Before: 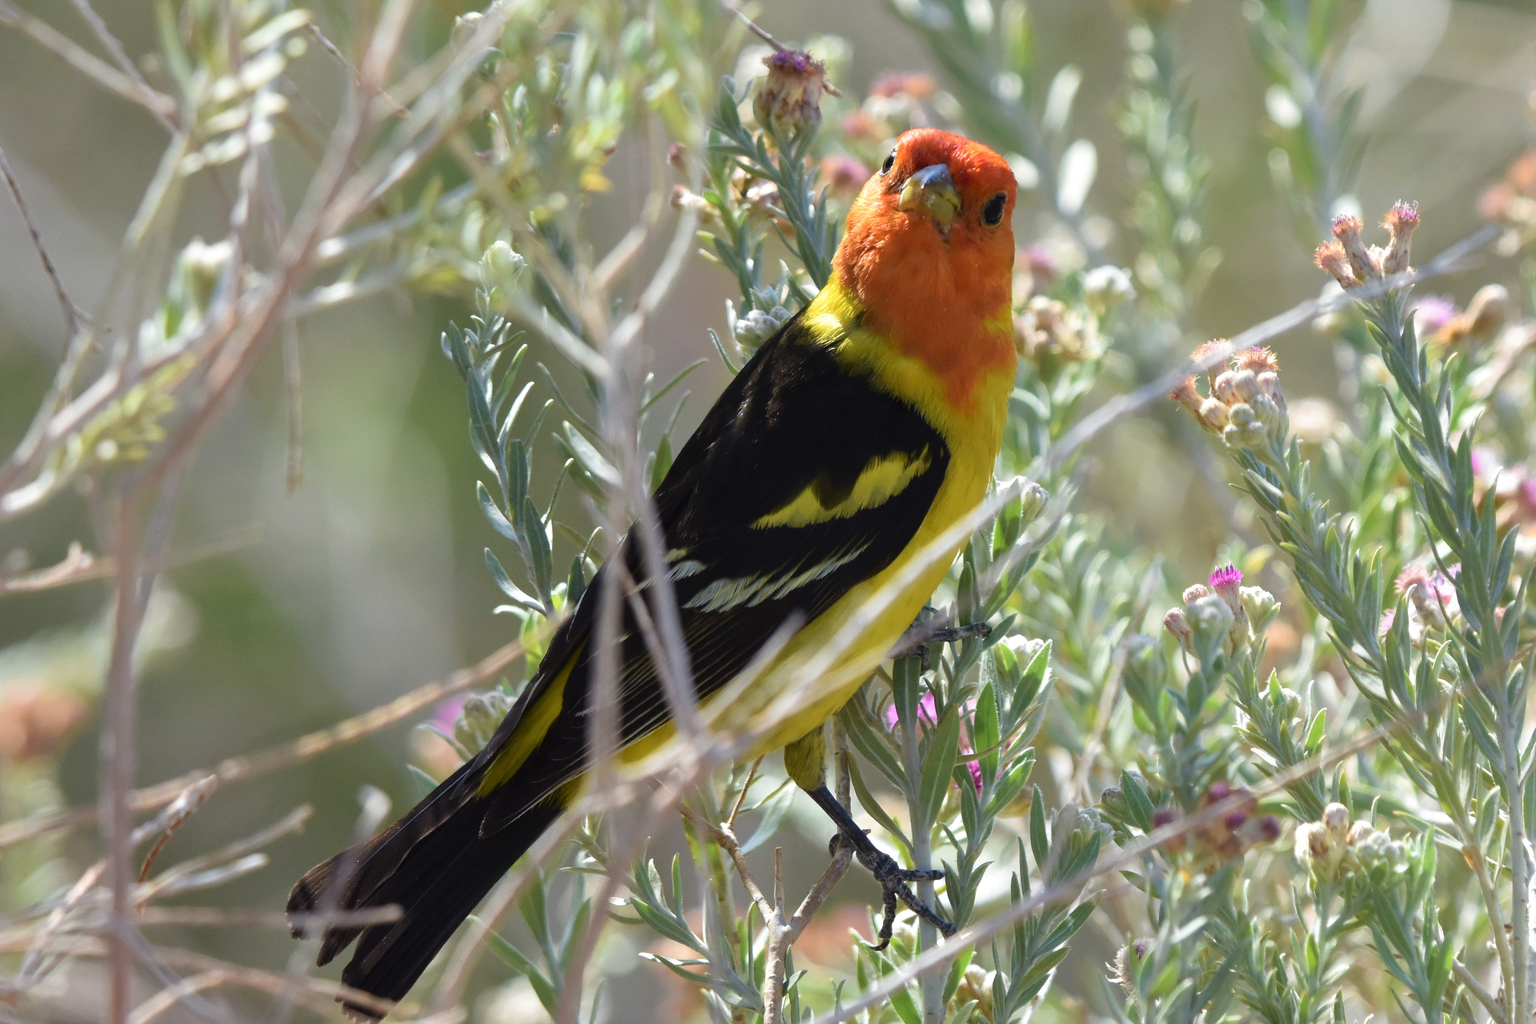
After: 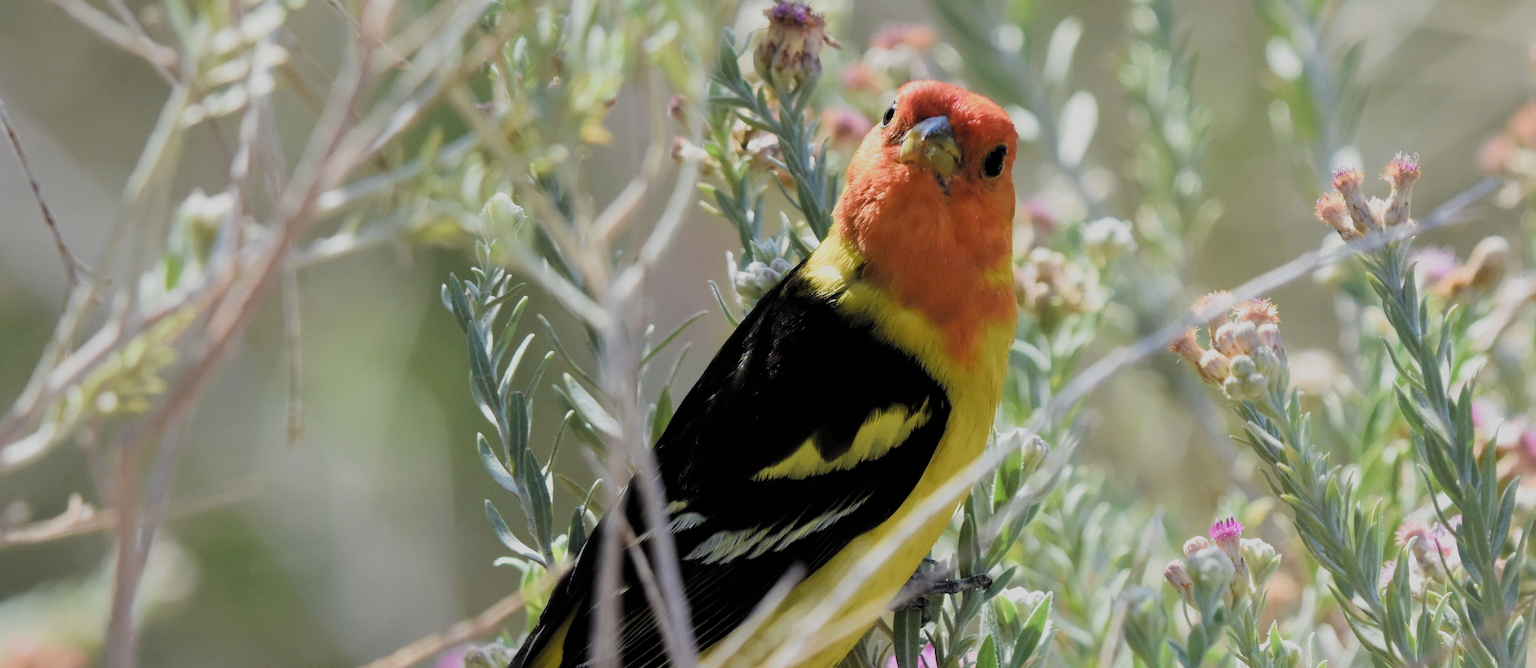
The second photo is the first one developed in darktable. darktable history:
crop and rotate: top 4.757%, bottom 29.965%
filmic rgb: black relative exposure -5.02 EV, white relative exposure 4 EV, threshold 5.94 EV, hardness 2.88, contrast 1.097, color science v5 (2021), contrast in shadows safe, contrast in highlights safe, enable highlight reconstruction true
